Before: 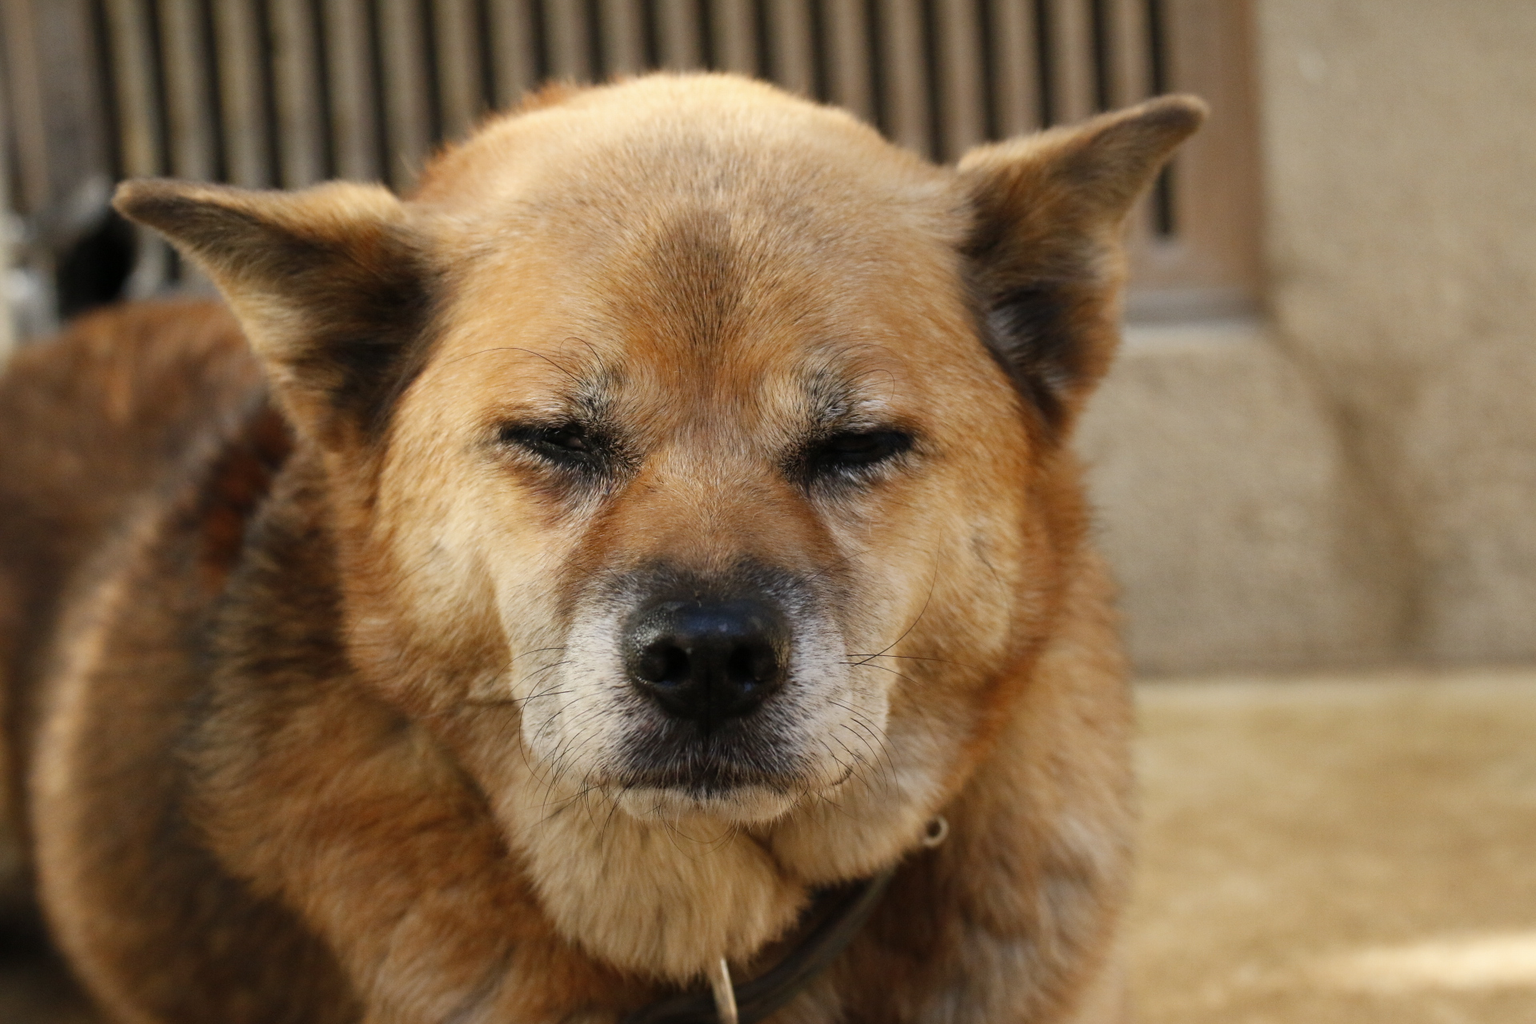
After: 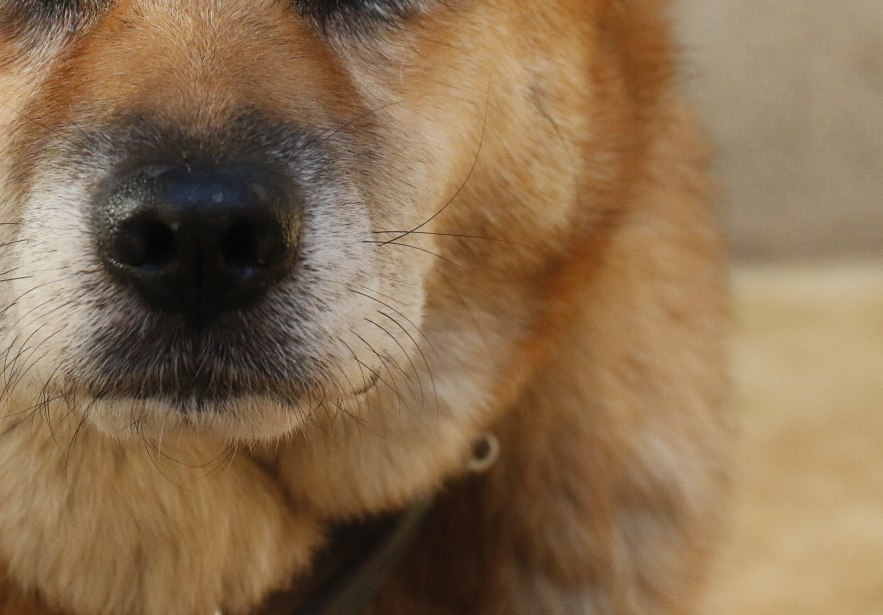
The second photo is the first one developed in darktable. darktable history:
contrast equalizer: y [[0.5, 0.486, 0.447, 0.446, 0.489, 0.5], [0.5 ×6], [0.5 ×6], [0 ×6], [0 ×6]]
crop: left 35.762%, top 45.864%, right 18.203%, bottom 6.058%
